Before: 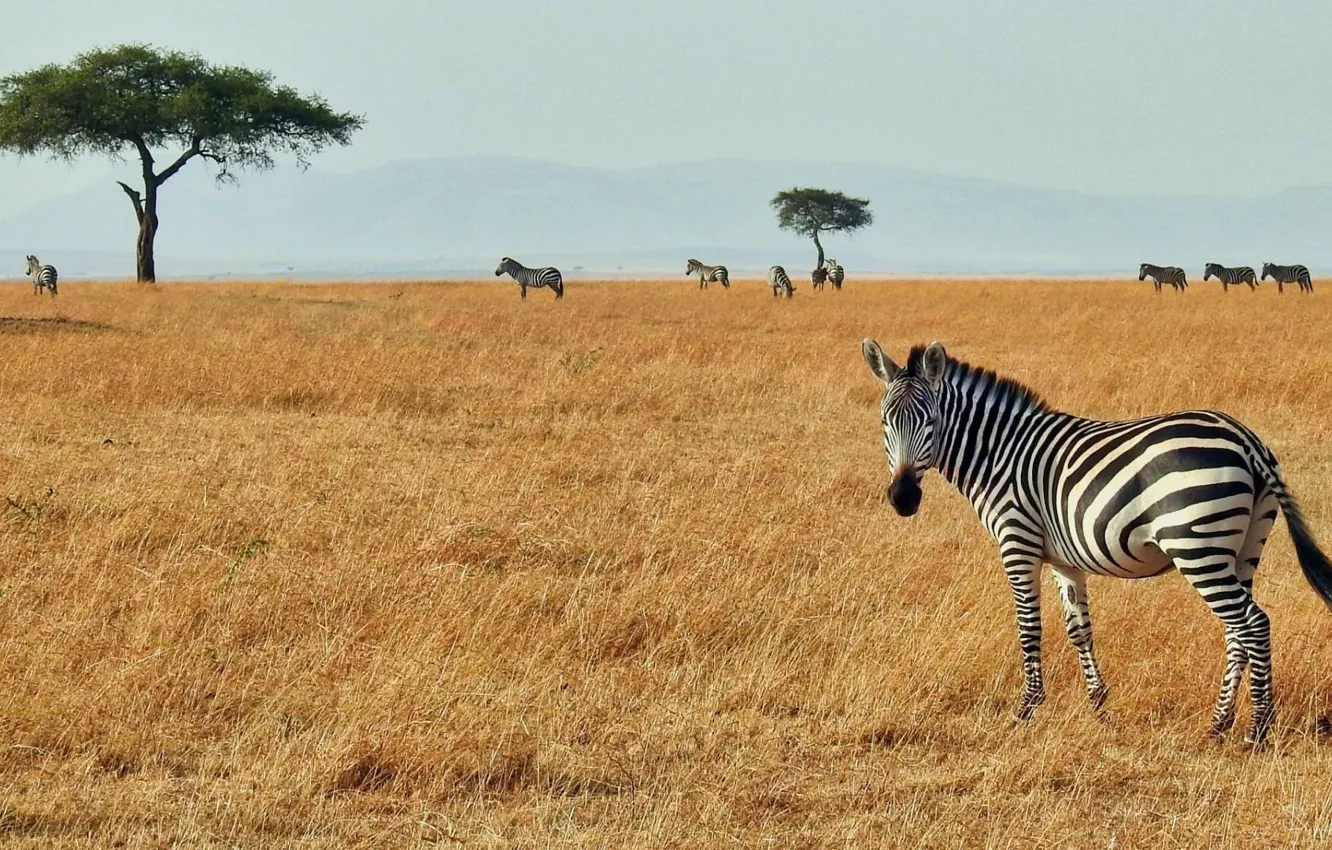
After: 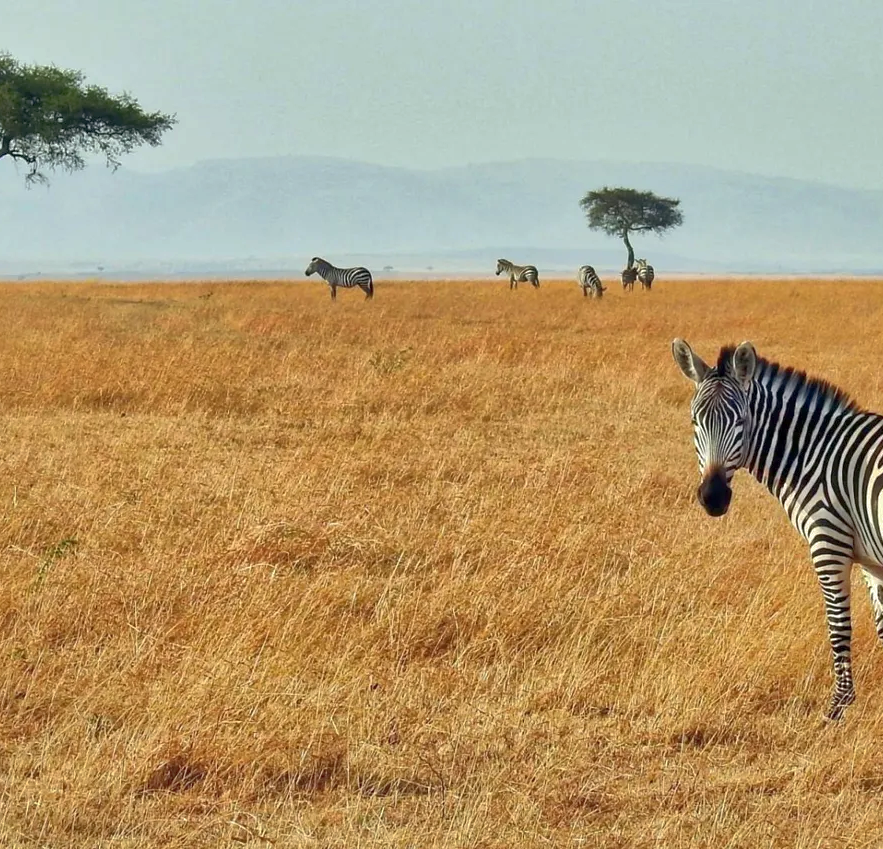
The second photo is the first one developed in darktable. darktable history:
shadows and highlights: on, module defaults
crop and rotate: left 14.329%, right 19.331%
exposure: exposure 0.201 EV, compensate highlight preservation false
